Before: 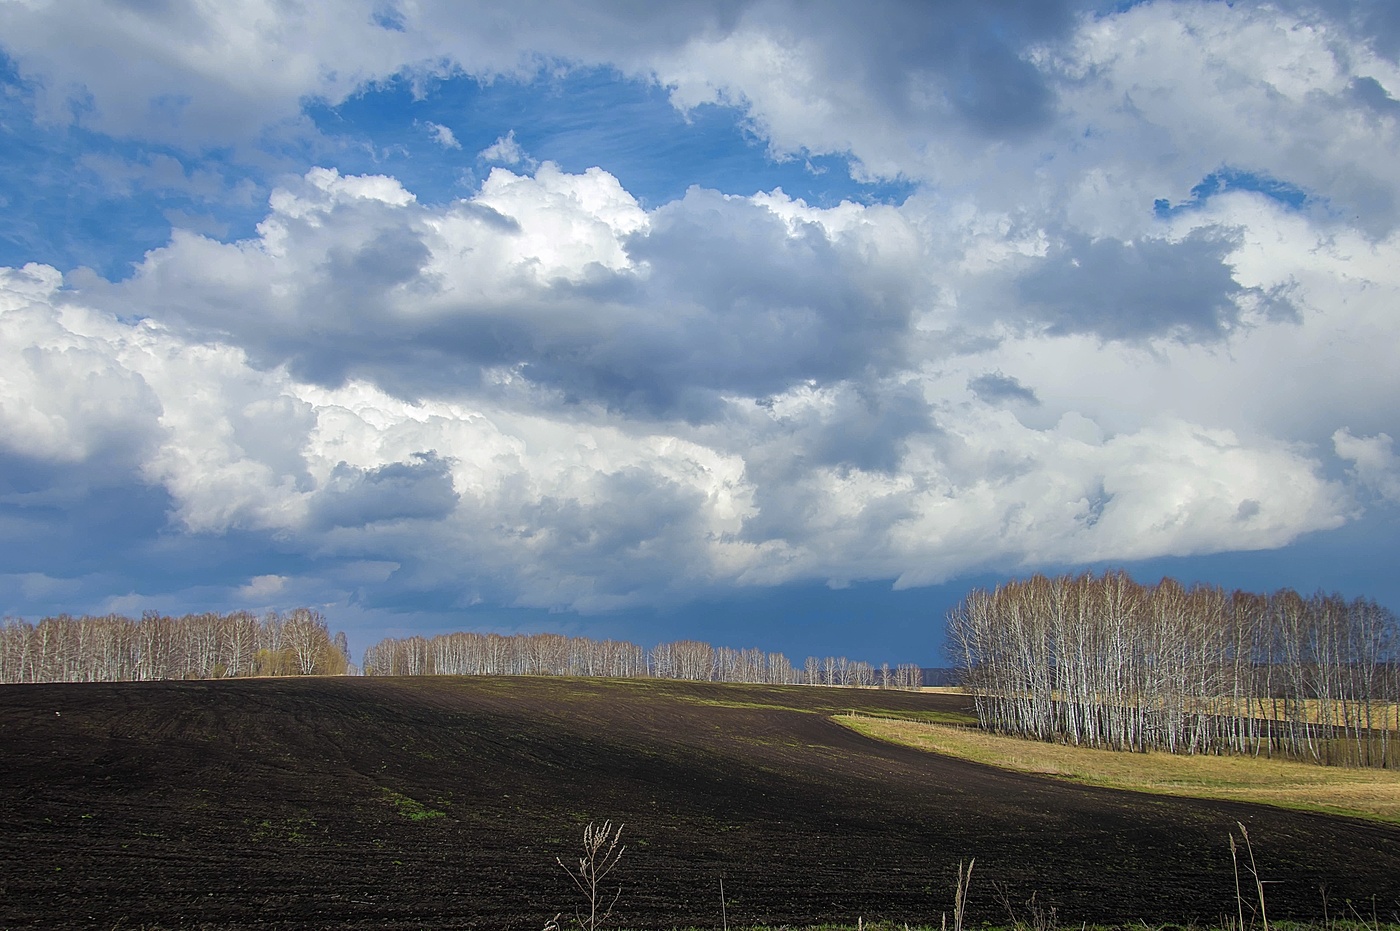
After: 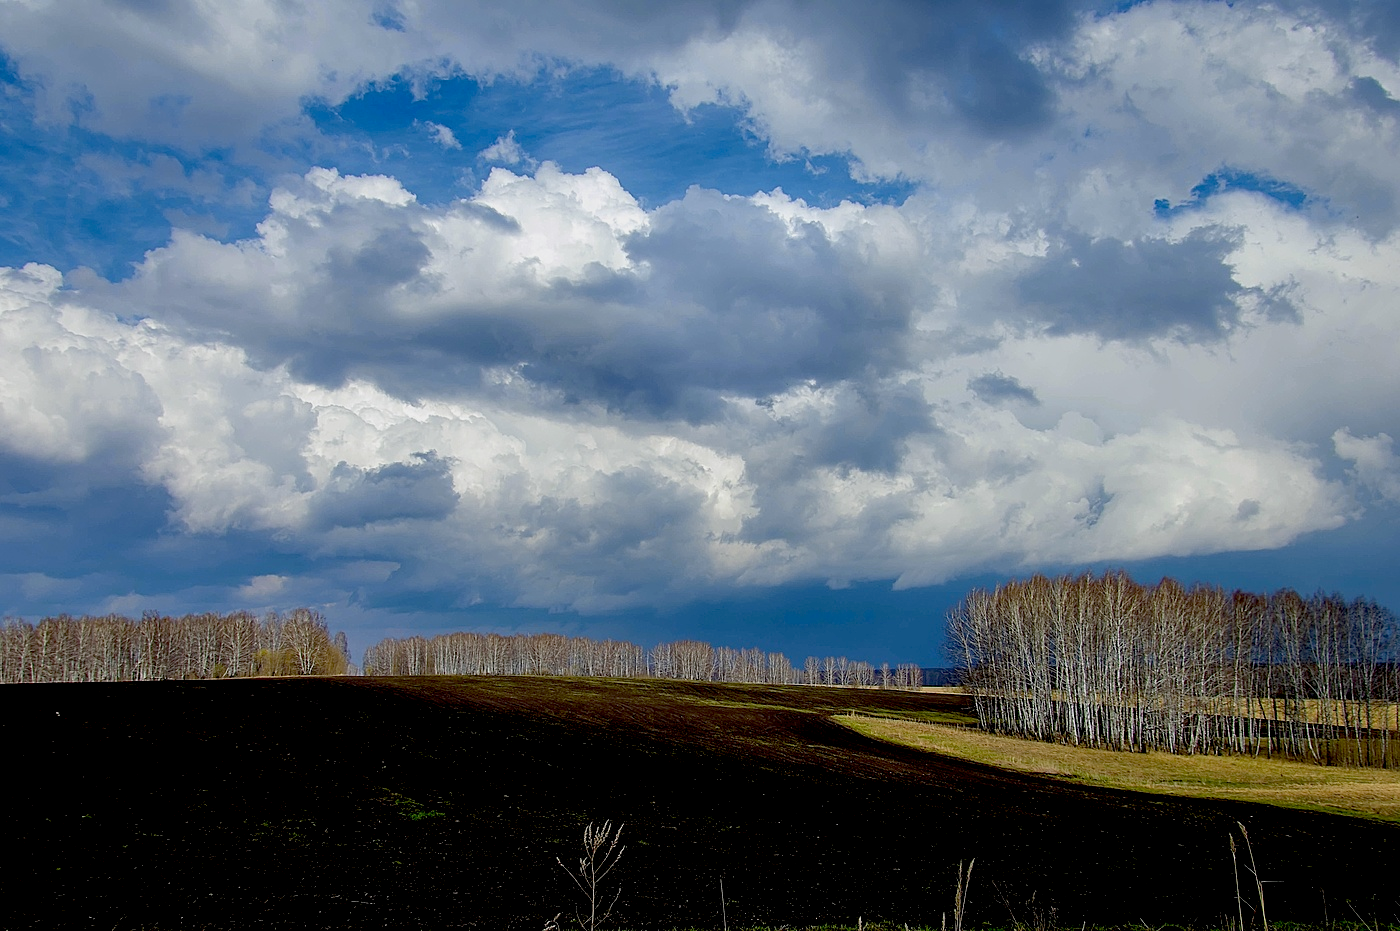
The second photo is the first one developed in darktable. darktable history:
exposure: black level correction 0.046, exposure -0.228 EV
